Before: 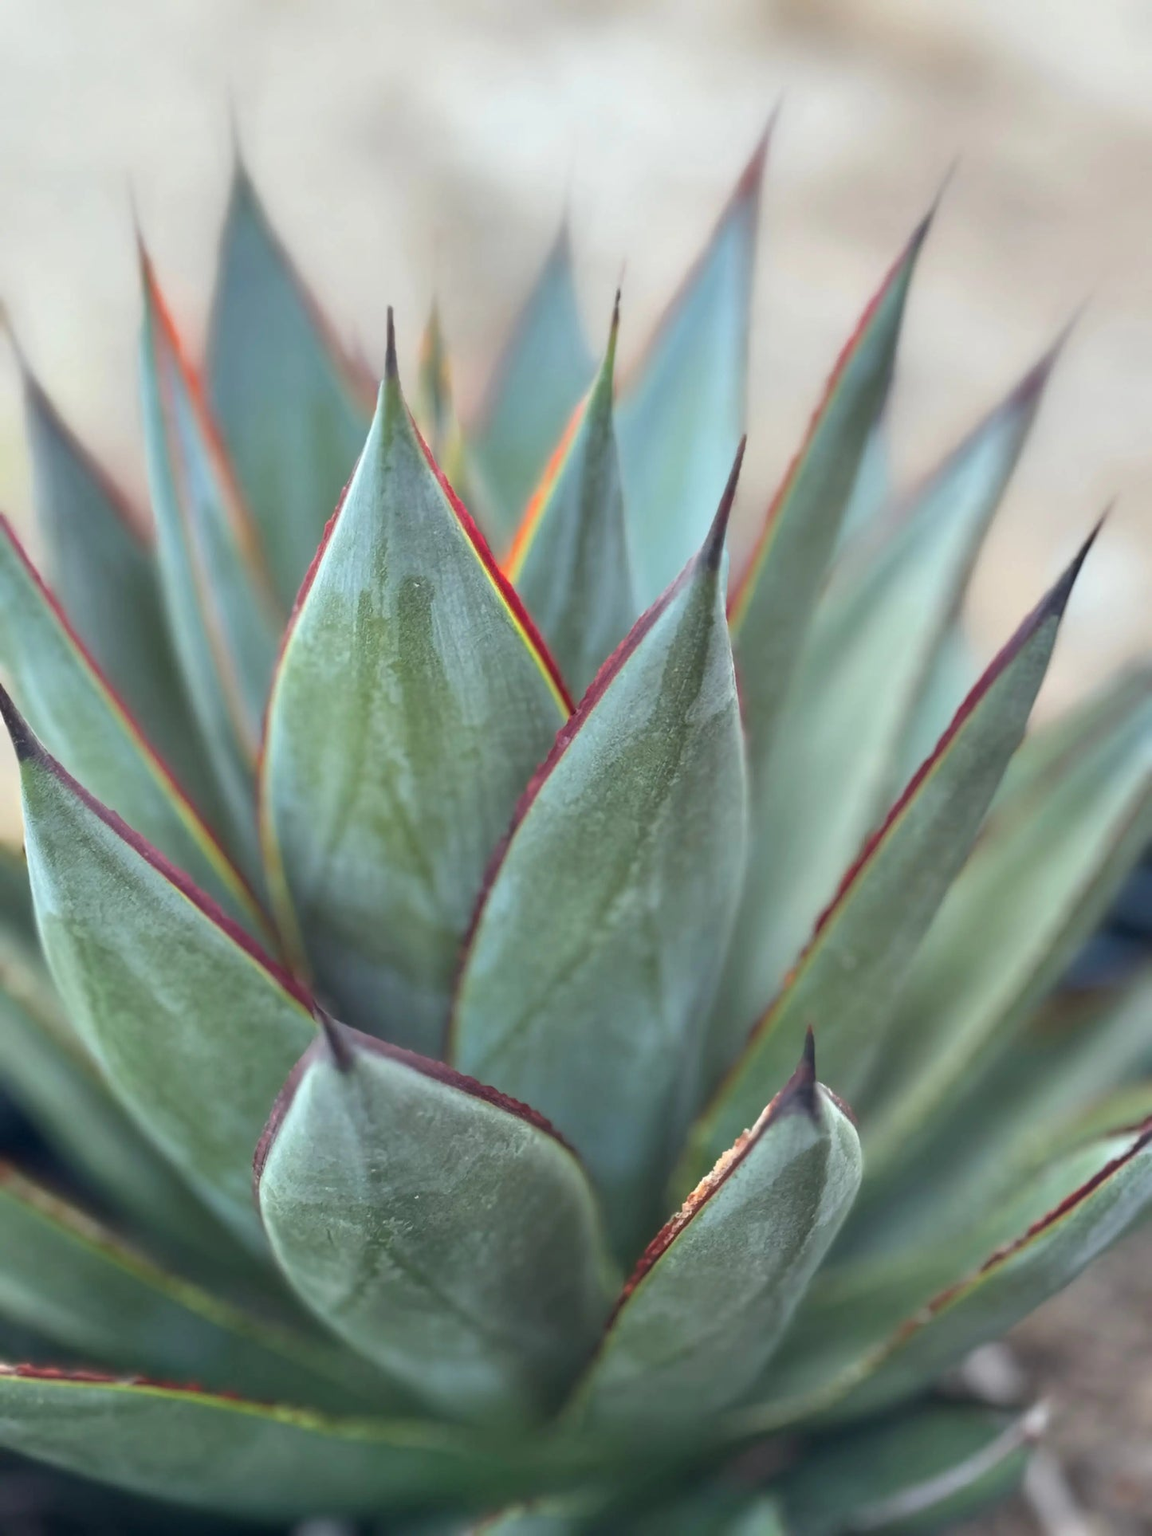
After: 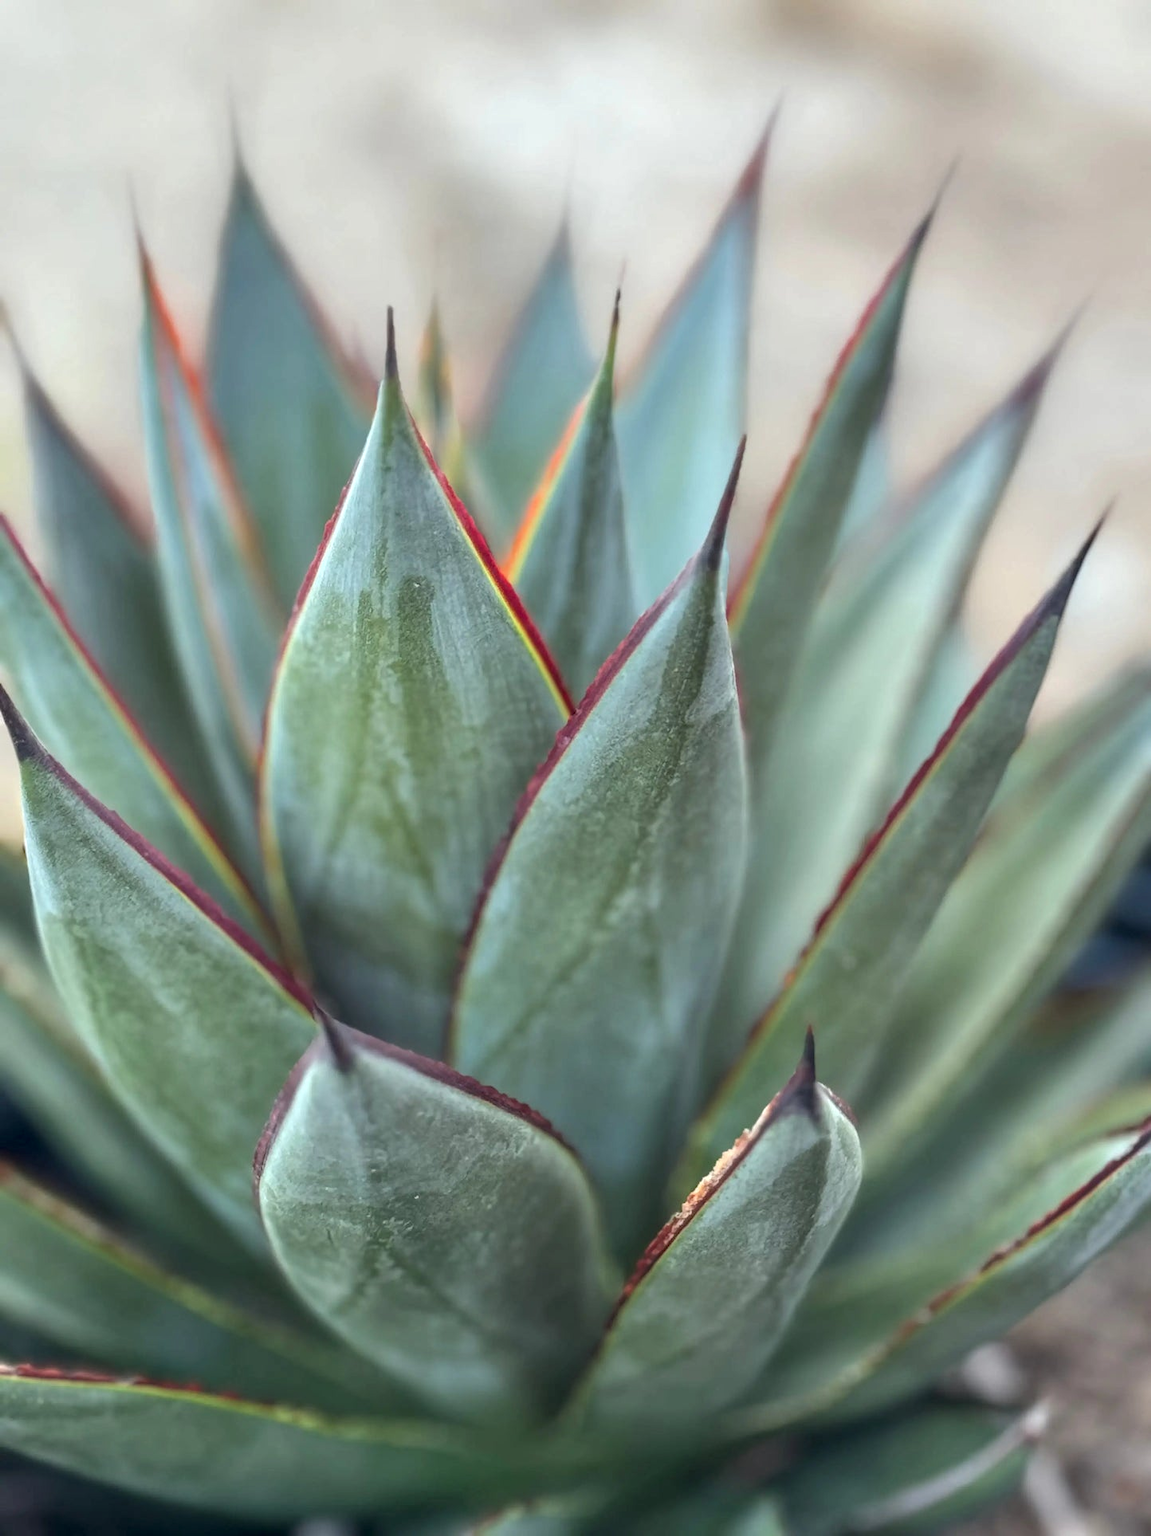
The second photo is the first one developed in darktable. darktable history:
local contrast: on, module defaults
tone equalizer: edges refinement/feathering 500, mask exposure compensation -1.57 EV, preserve details no
